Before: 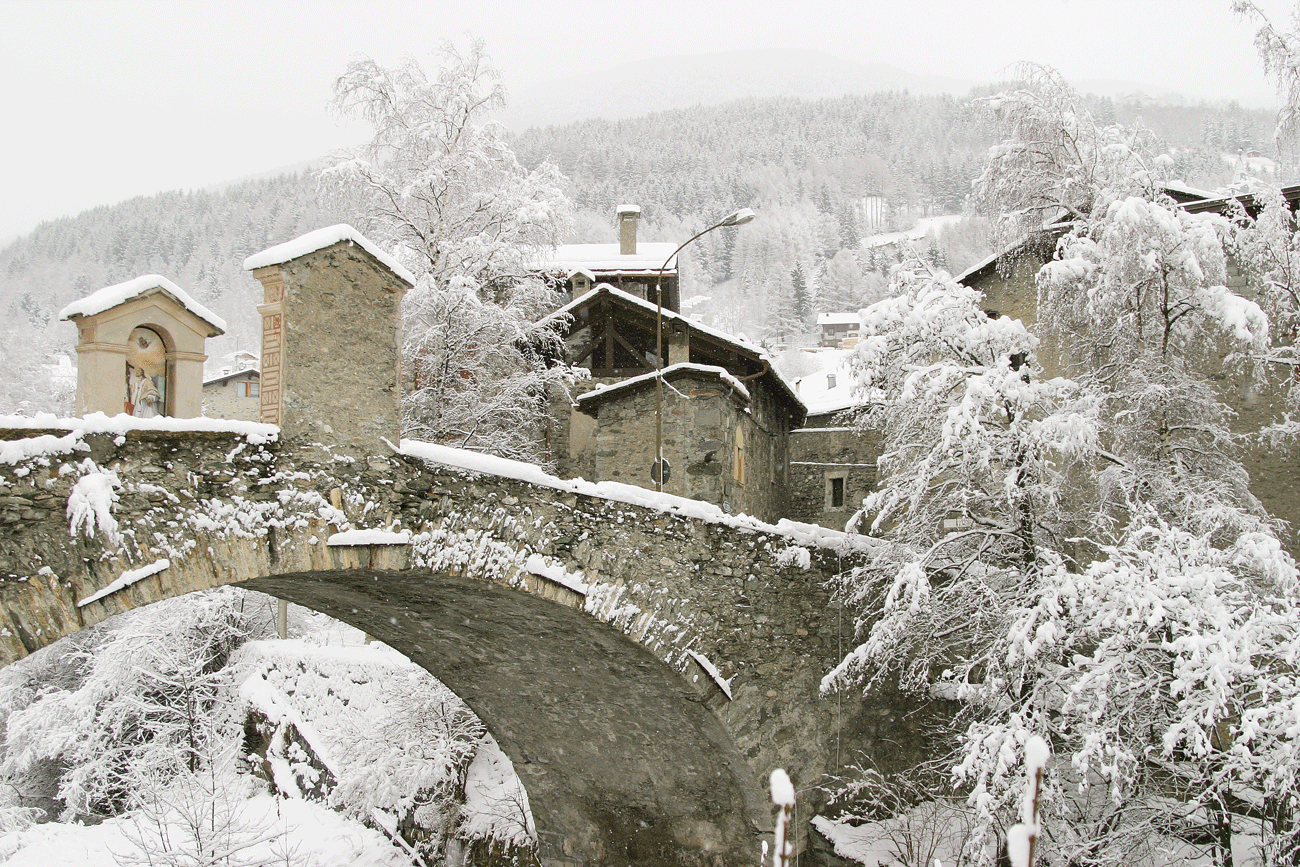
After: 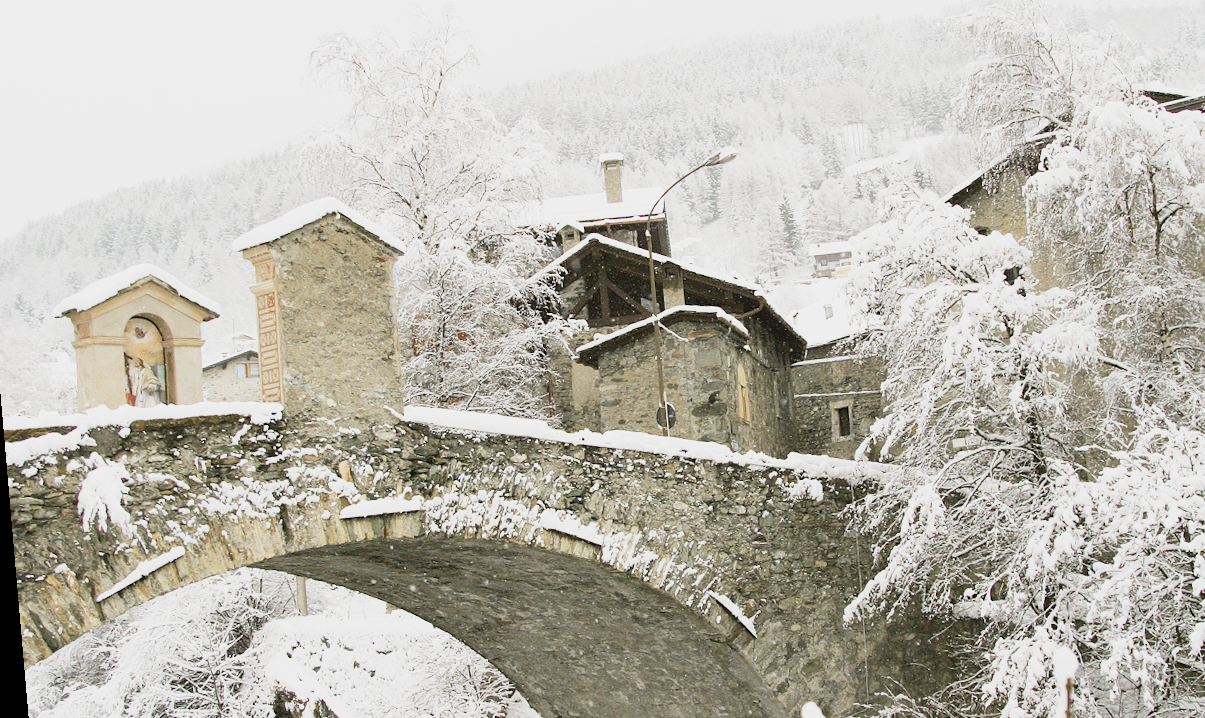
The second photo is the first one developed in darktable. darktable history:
base curve: curves: ch0 [(0, 0) (0.088, 0.125) (0.176, 0.251) (0.354, 0.501) (0.613, 0.749) (1, 0.877)], preserve colors none
crop and rotate: left 2.425%, top 11.305%, right 9.6%, bottom 15.08%
rotate and perspective: rotation -4.98°, automatic cropping off
